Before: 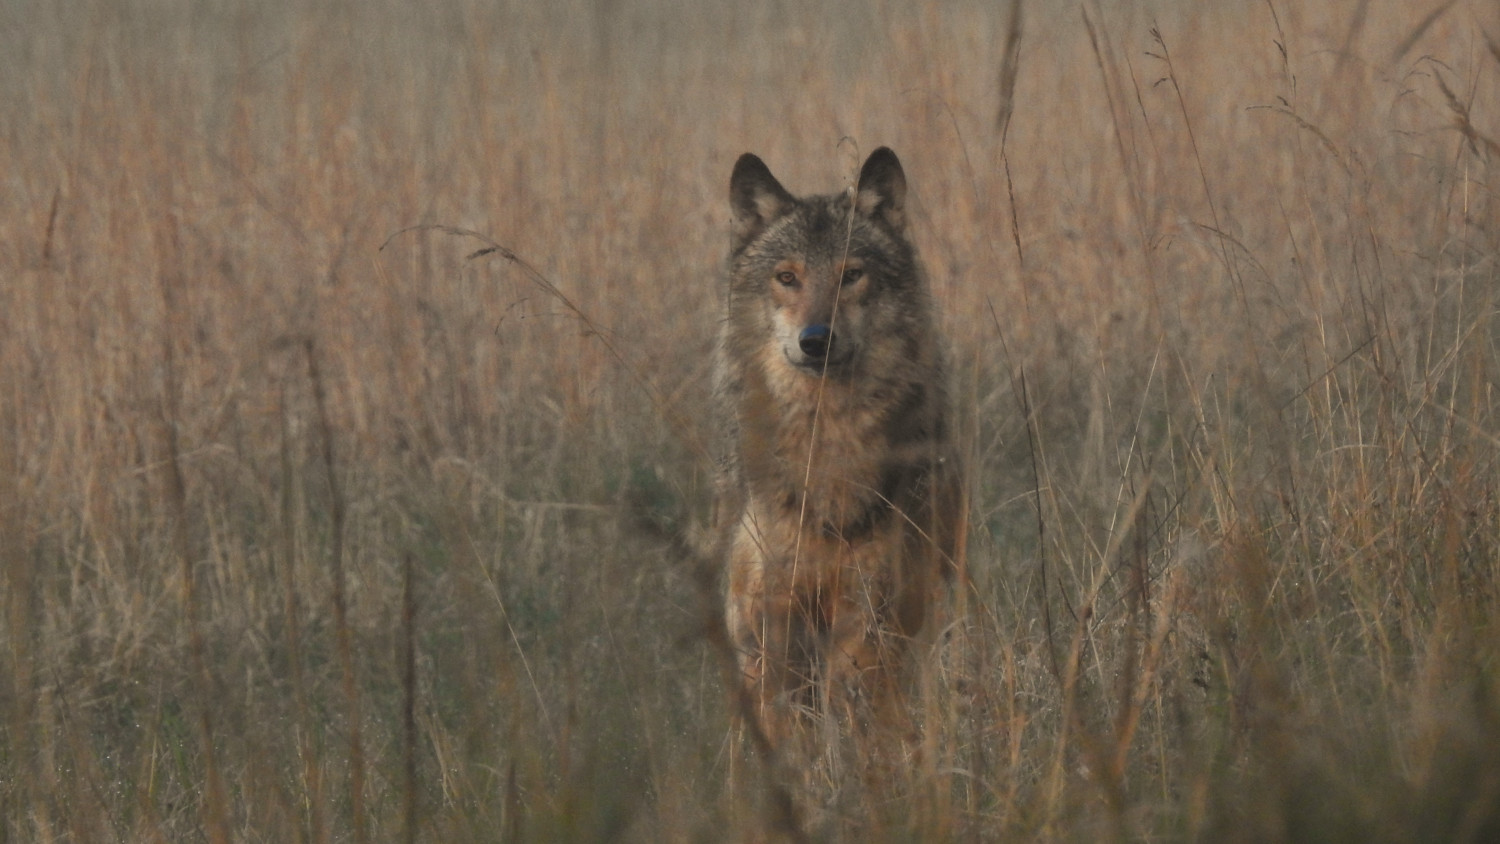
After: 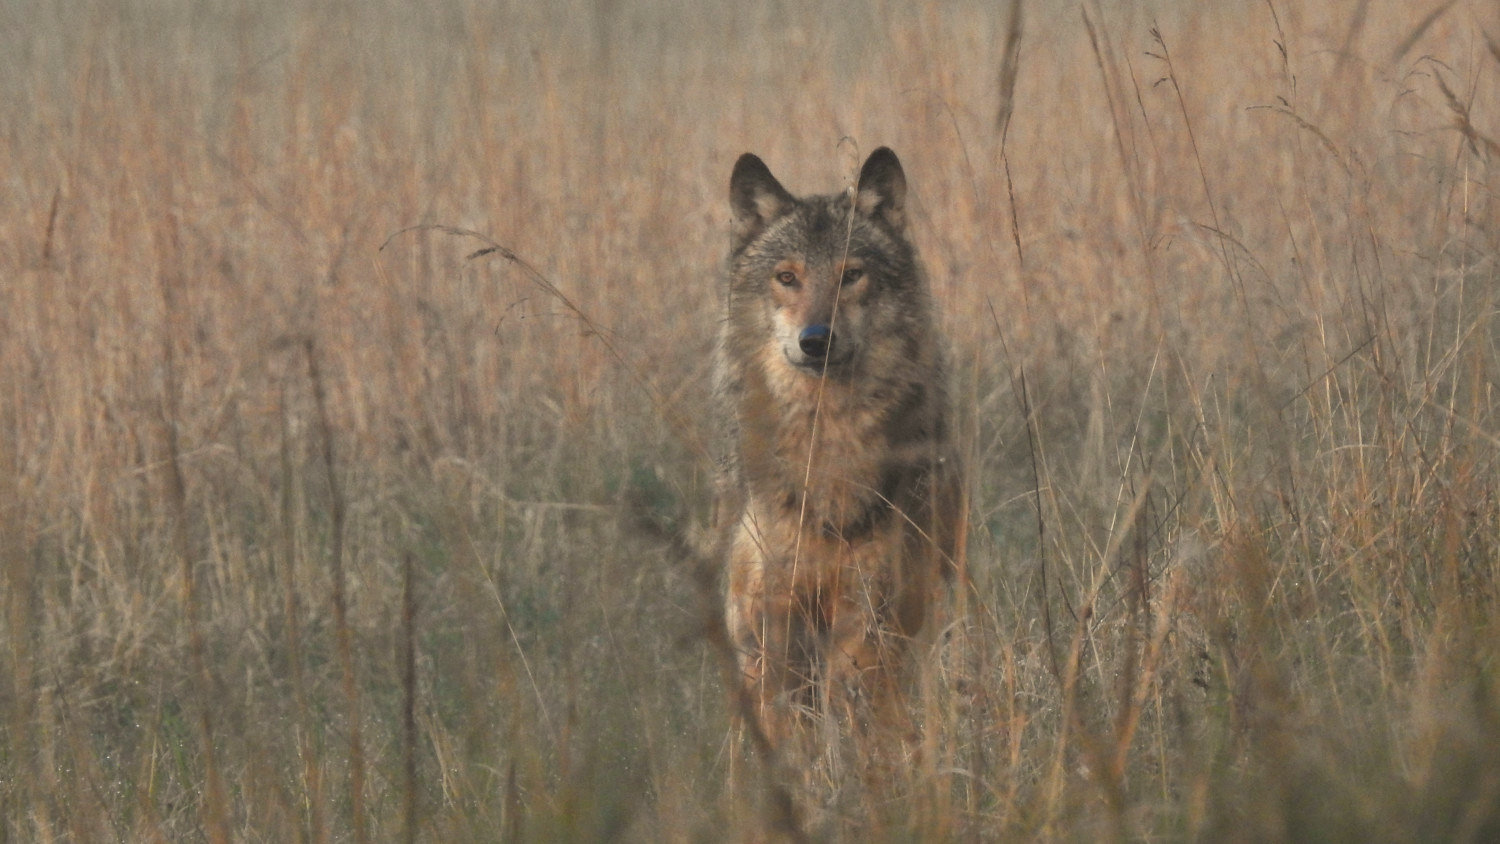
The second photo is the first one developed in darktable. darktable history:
exposure: exposure 0.515 EV, compensate highlight preservation false
shadows and highlights: soften with gaussian
